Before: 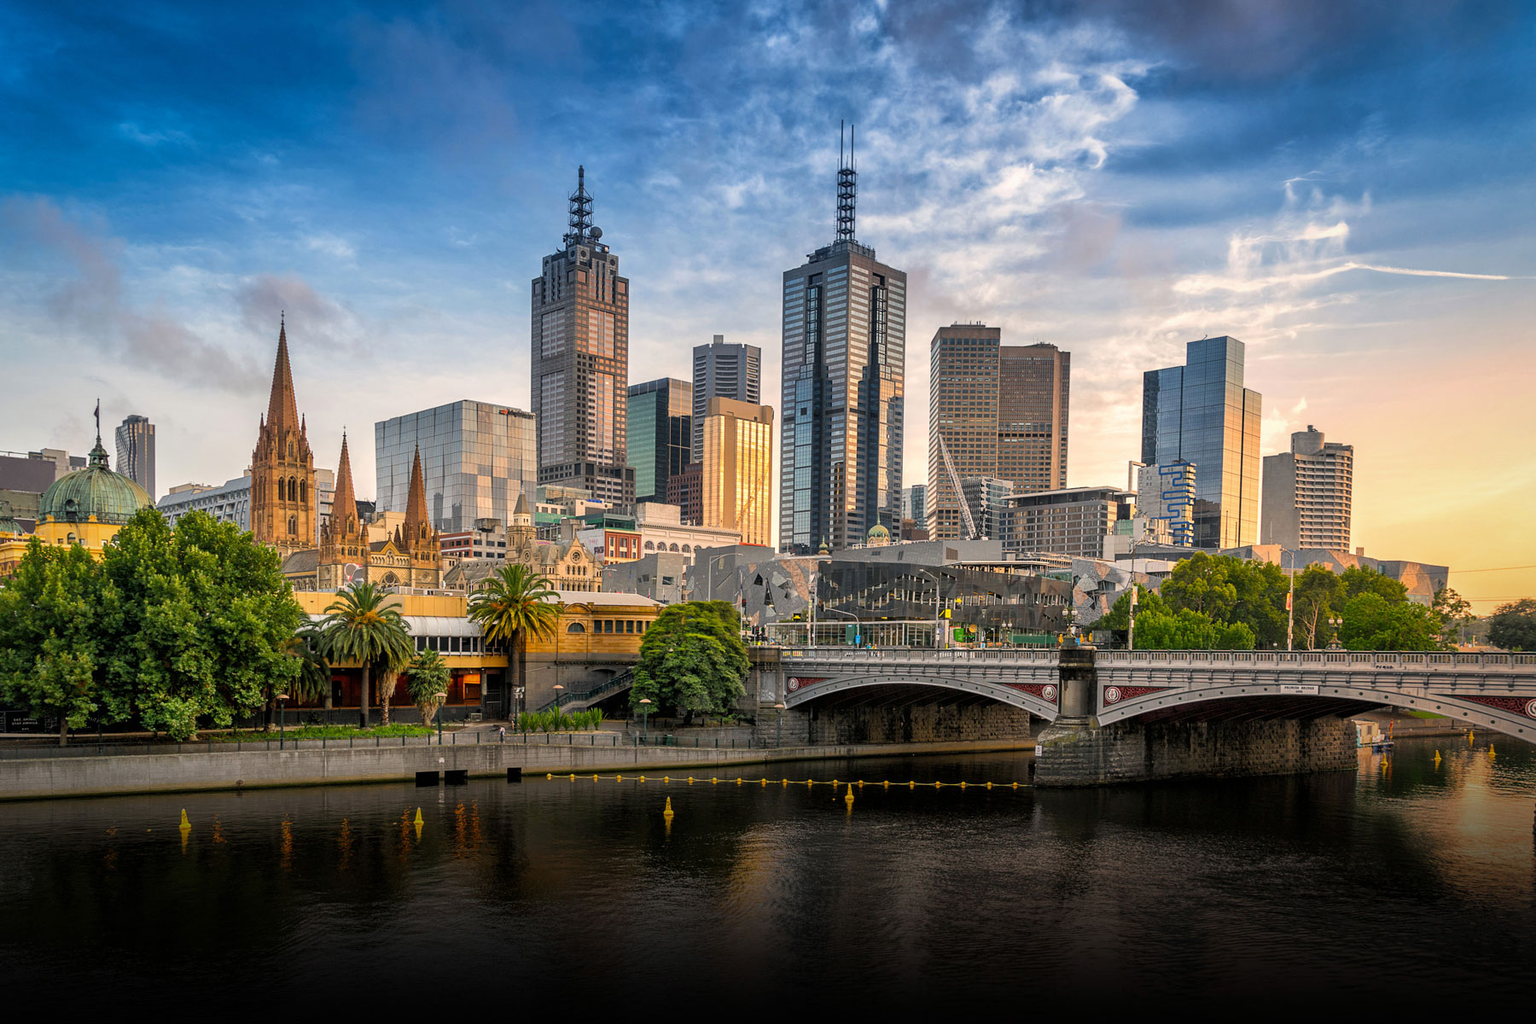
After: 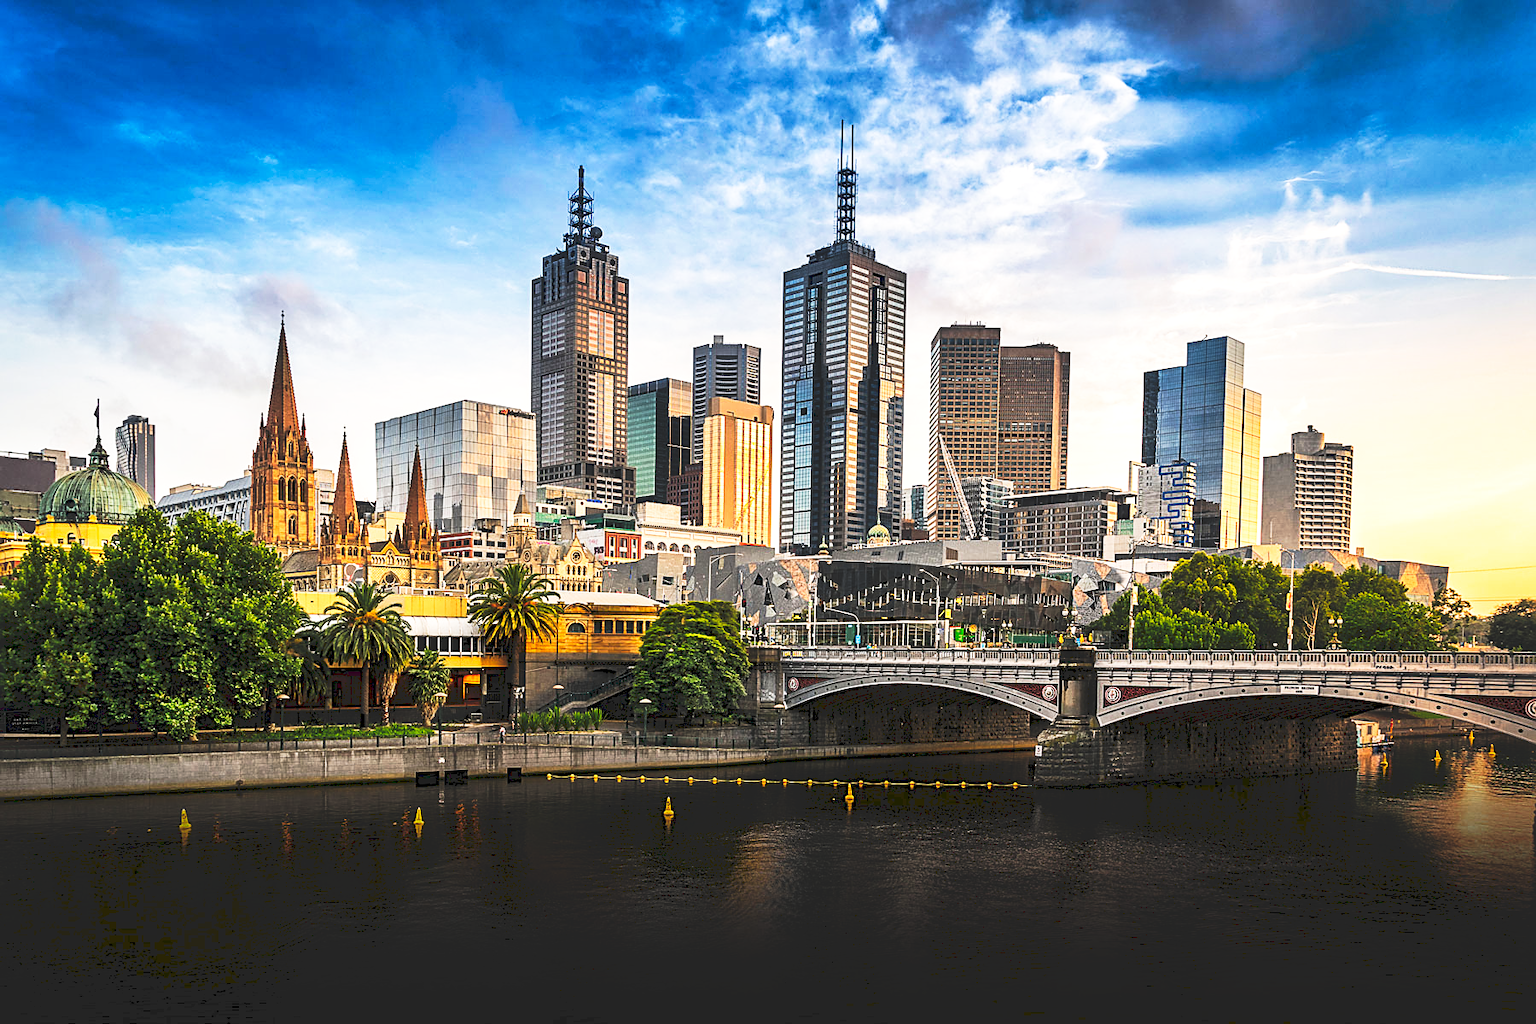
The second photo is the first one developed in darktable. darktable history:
tone equalizer: -8 EV -0.417 EV, -7 EV -0.389 EV, -6 EV -0.333 EV, -5 EV -0.222 EV, -3 EV 0.222 EV, -2 EV 0.333 EV, -1 EV 0.389 EV, +0 EV 0.417 EV, edges refinement/feathering 500, mask exposure compensation -1.57 EV, preserve details no
tone curve: curves: ch0 [(0, 0) (0.003, 0.142) (0.011, 0.142) (0.025, 0.147) (0.044, 0.147) (0.069, 0.152) (0.1, 0.16) (0.136, 0.172) (0.177, 0.193) (0.224, 0.221) (0.277, 0.264) (0.335, 0.322) (0.399, 0.399) (0.468, 0.49) (0.543, 0.593) (0.623, 0.723) (0.709, 0.841) (0.801, 0.925) (0.898, 0.976) (1, 1)], preserve colors none
sharpen: on, module defaults
